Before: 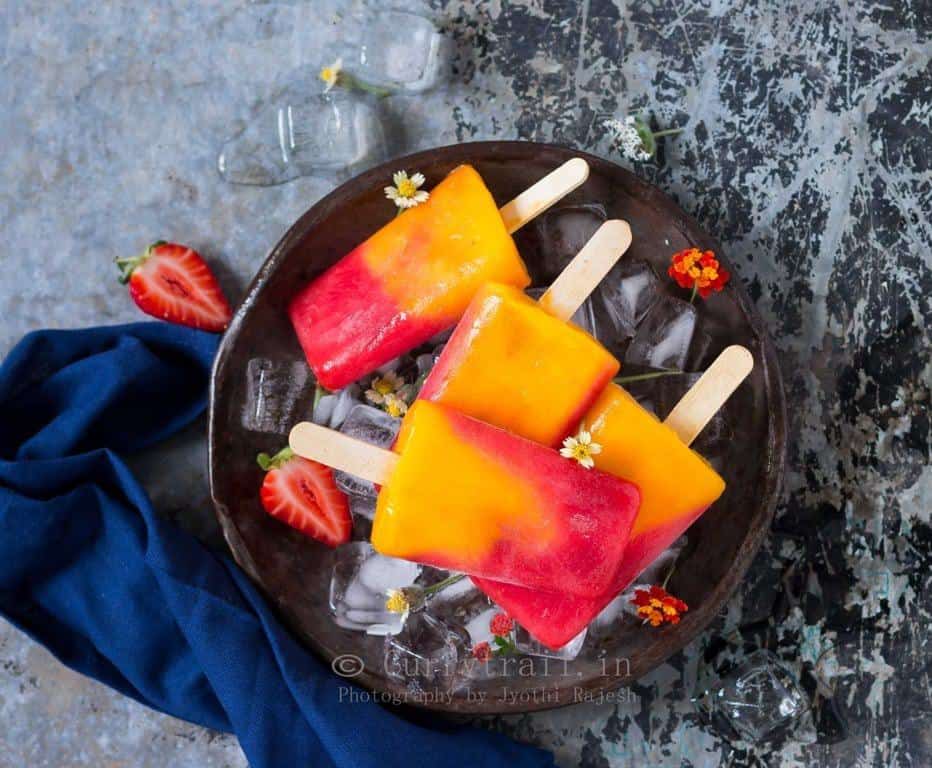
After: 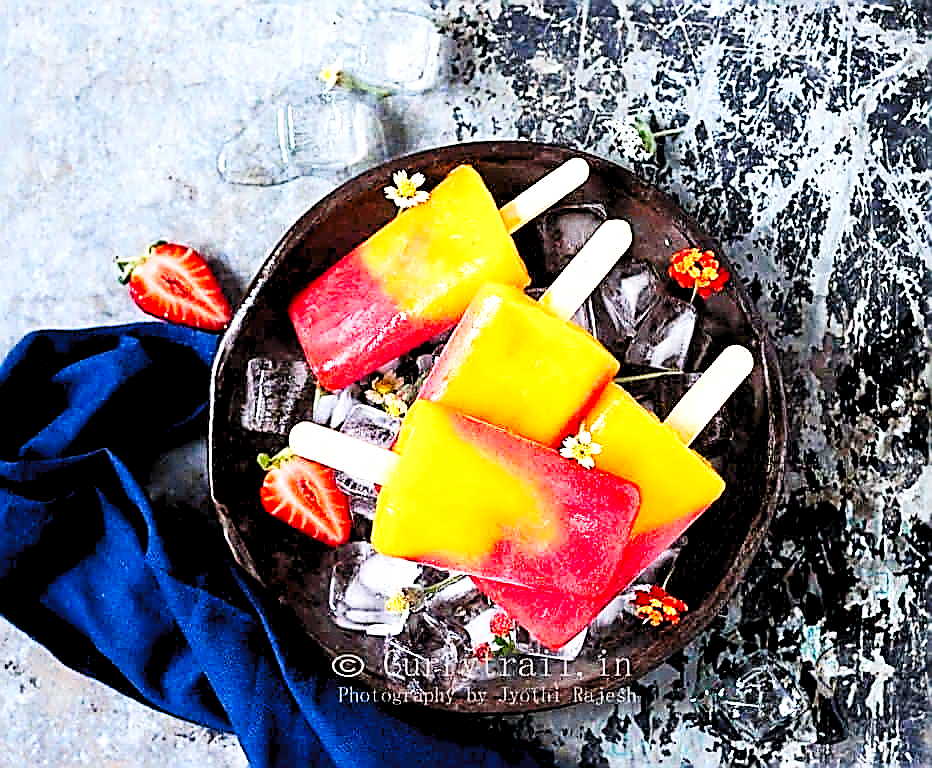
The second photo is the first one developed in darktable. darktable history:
sharpen: amount 2
base curve: curves: ch0 [(0, 0) (0.007, 0.004) (0.027, 0.03) (0.046, 0.07) (0.207, 0.54) (0.442, 0.872) (0.673, 0.972) (1, 1)], preserve colors none
levels: levels [0.073, 0.497, 0.972]
grain: coarseness 0.47 ISO
